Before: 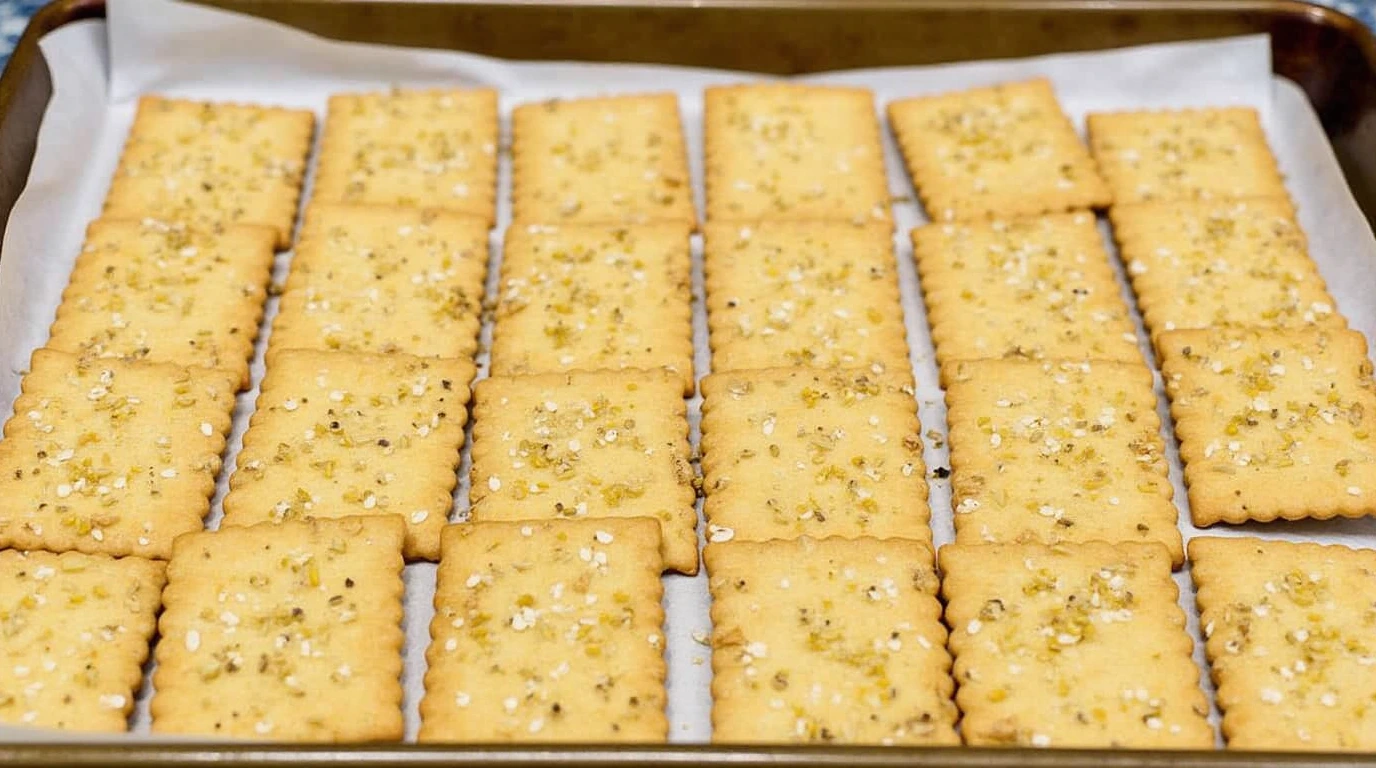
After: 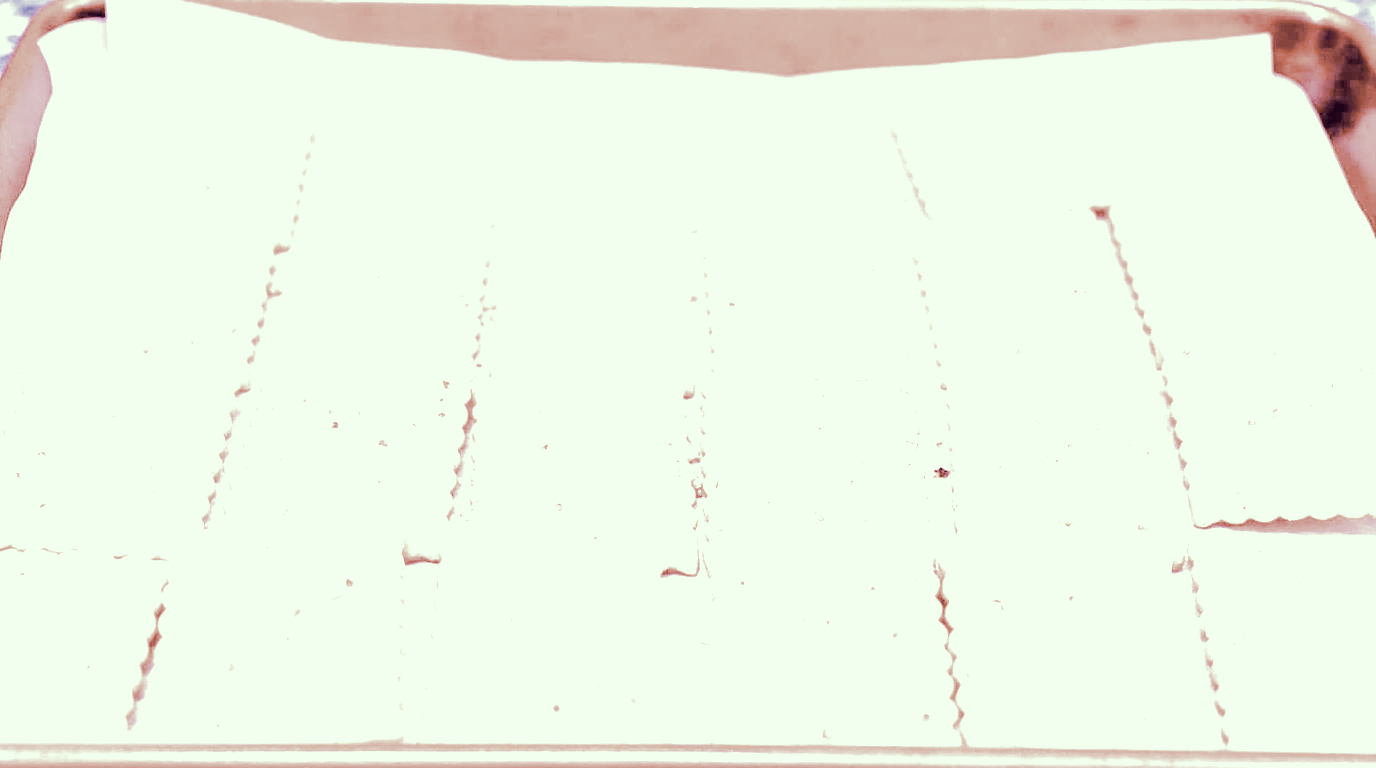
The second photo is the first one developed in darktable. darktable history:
color correction: highlights a* -20.17, highlights b* 20.27, shadows a* 20.03, shadows b* -20.46, saturation 0.43
filmic rgb: black relative exposure -7.15 EV, white relative exposure 5.36 EV, hardness 3.02
white balance: red 8, blue 8
